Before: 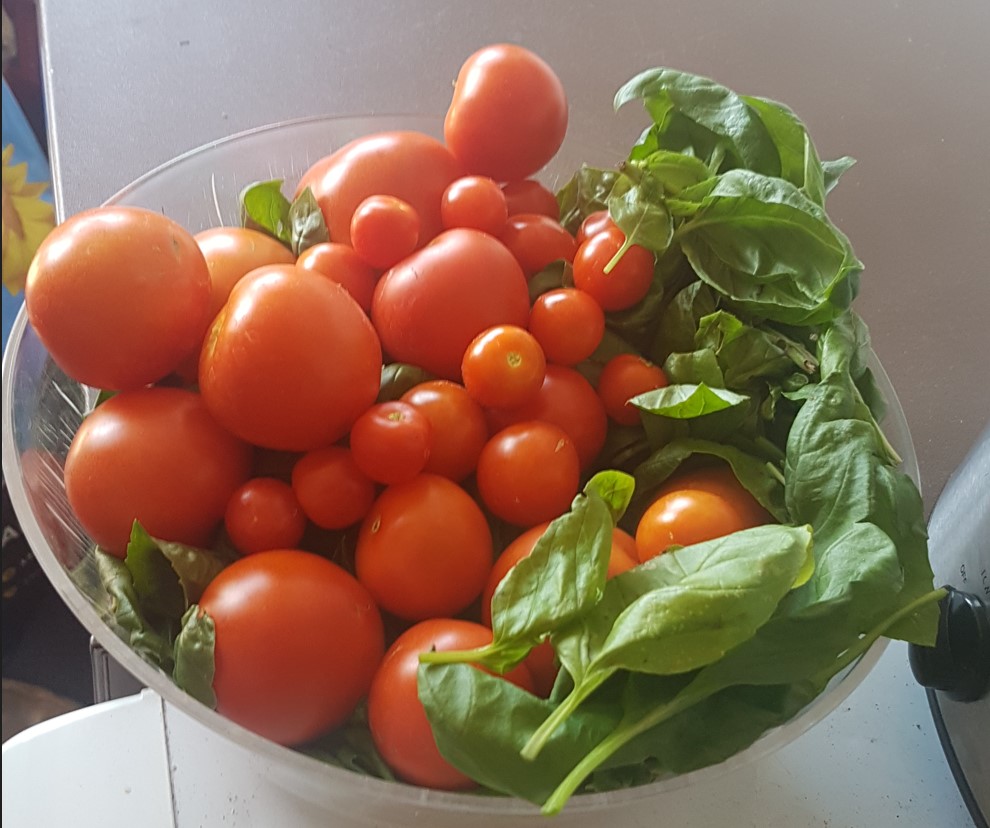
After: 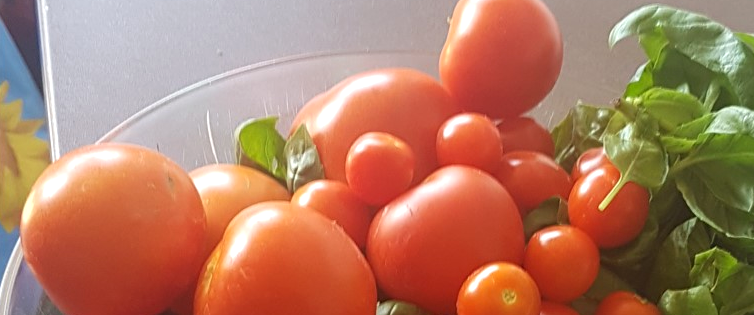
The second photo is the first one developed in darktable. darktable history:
exposure: exposure 0.217 EV, compensate highlight preservation false
crop: left 0.579%, top 7.627%, right 23.167%, bottom 54.275%
